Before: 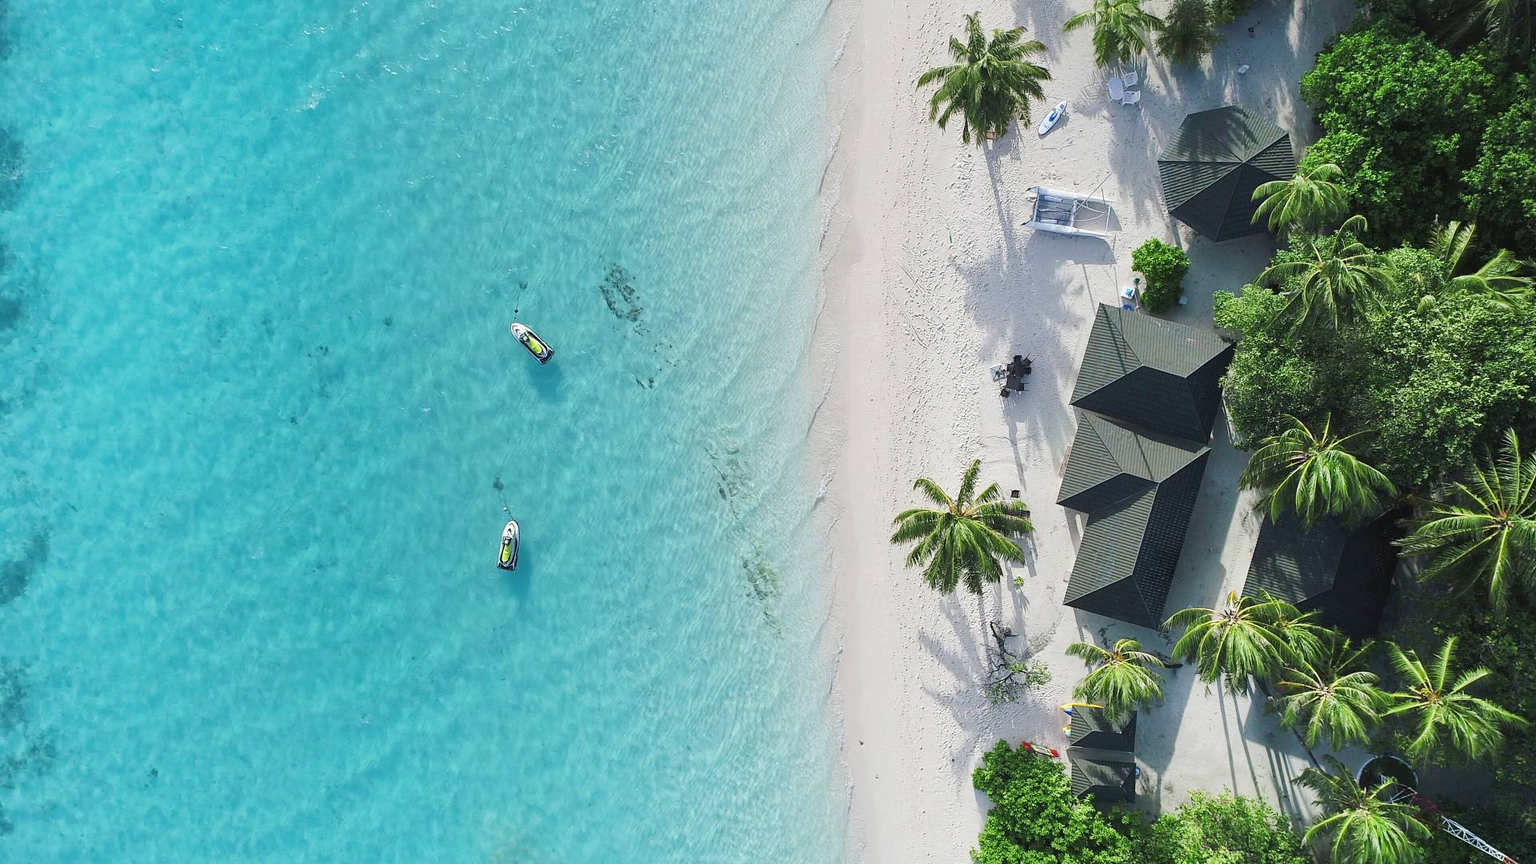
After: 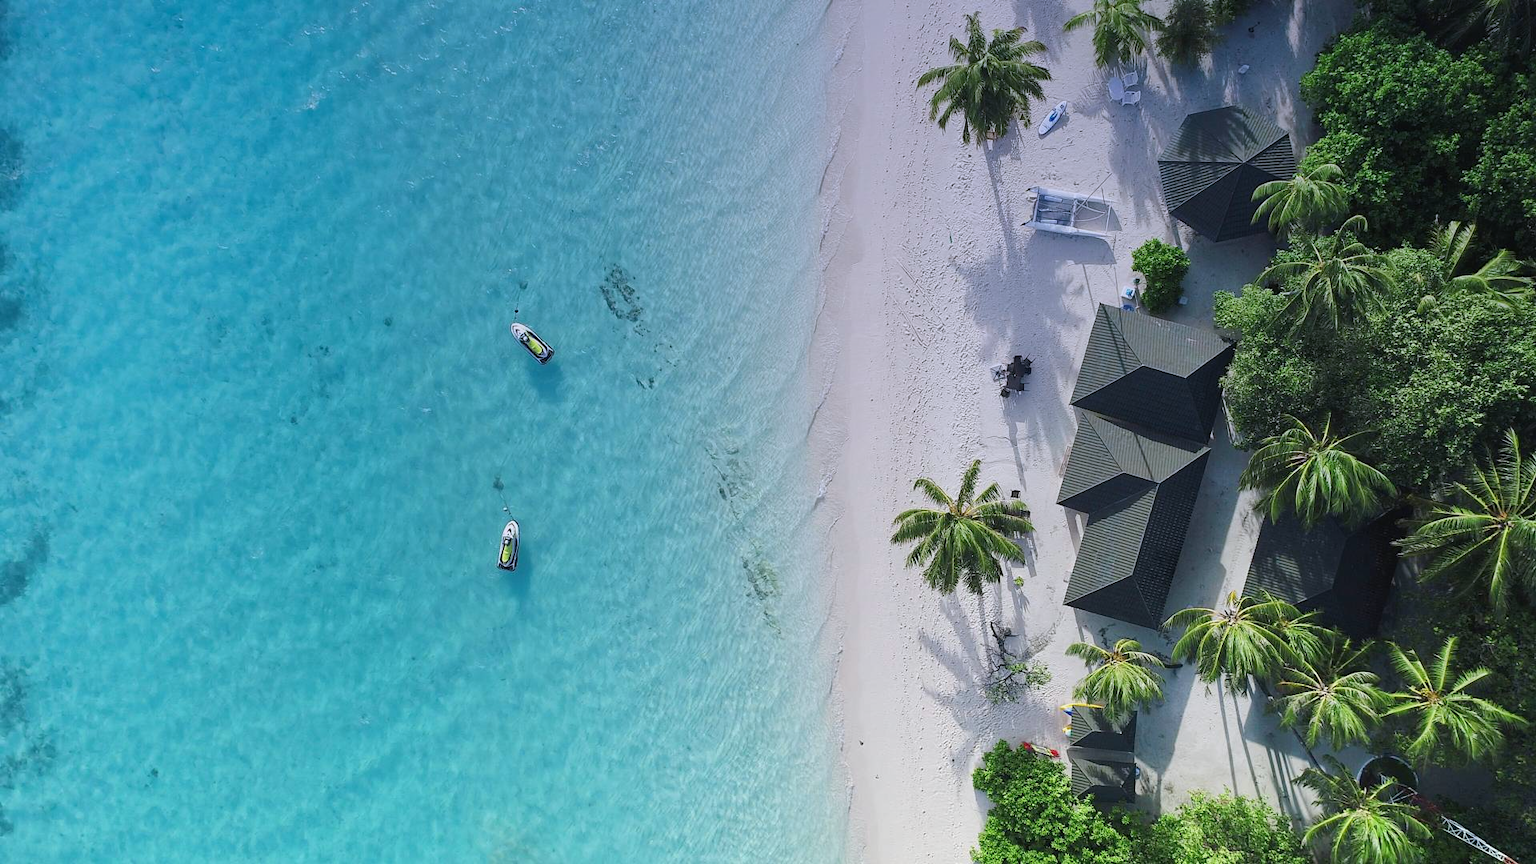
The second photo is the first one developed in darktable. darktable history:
graduated density: hue 238.83°, saturation 50%
